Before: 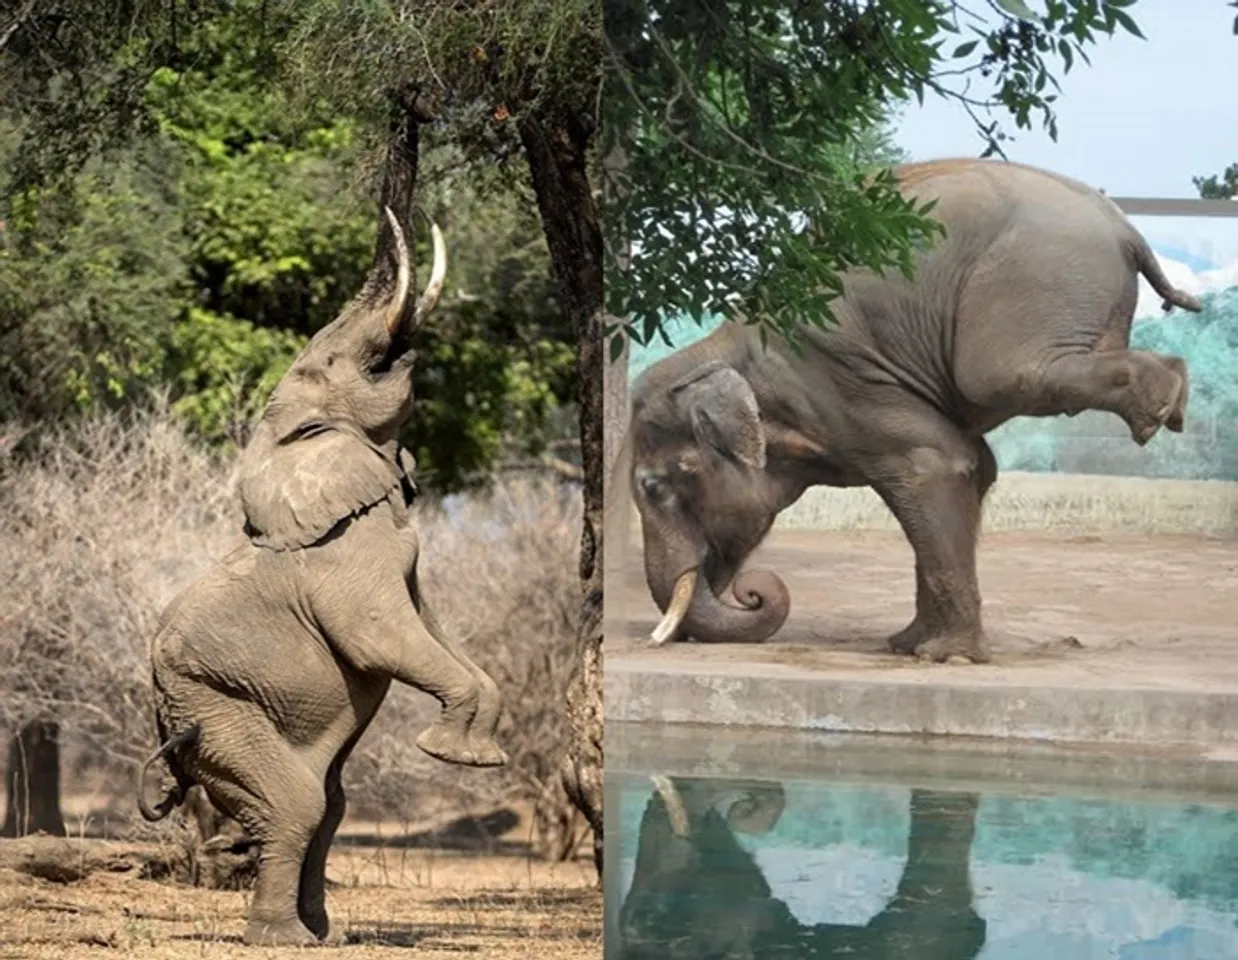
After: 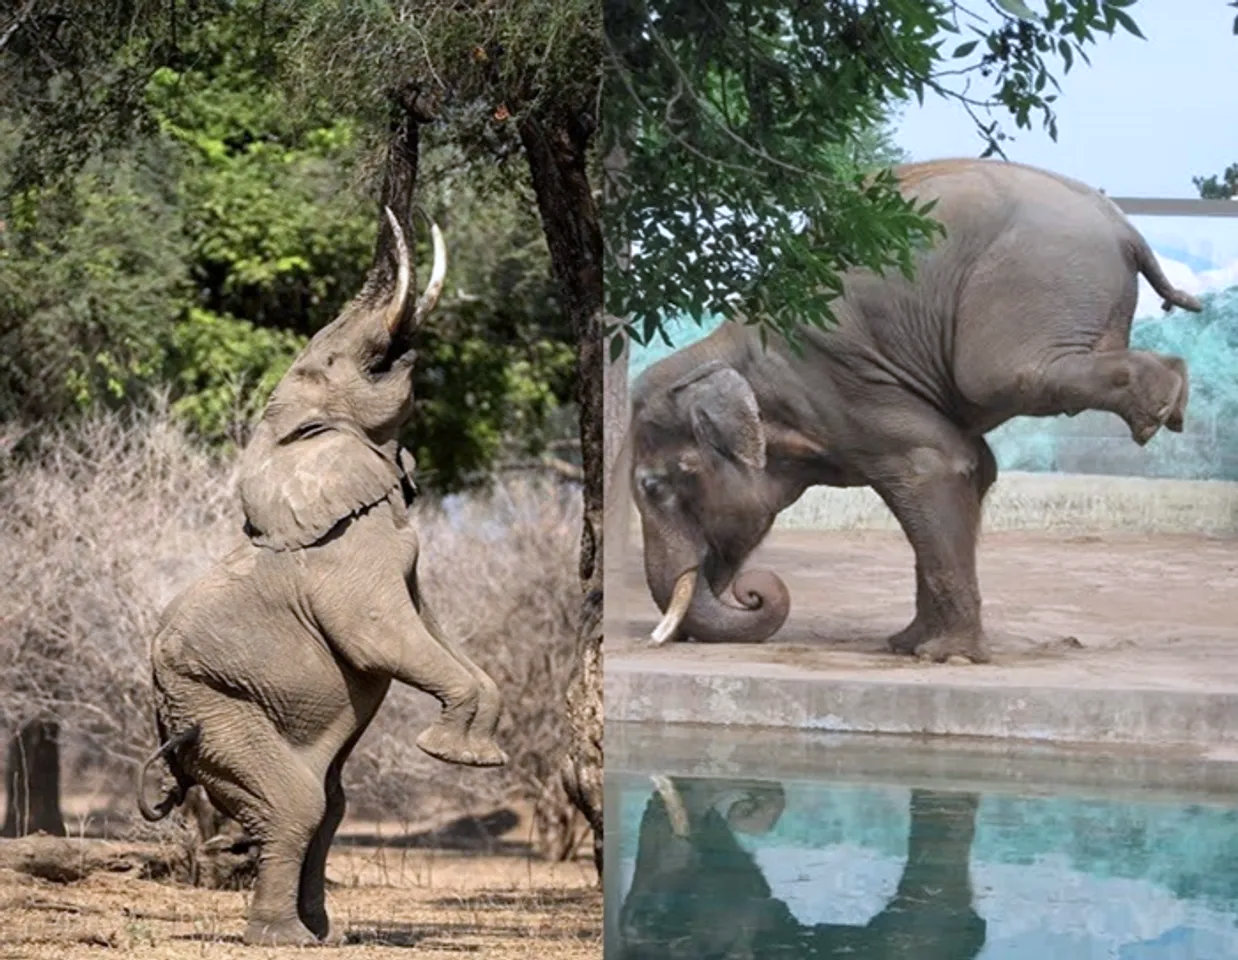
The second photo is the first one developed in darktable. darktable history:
white balance: emerald 1
color calibration: illuminant as shot in camera, x 0.358, y 0.373, temperature 4628.91 K
